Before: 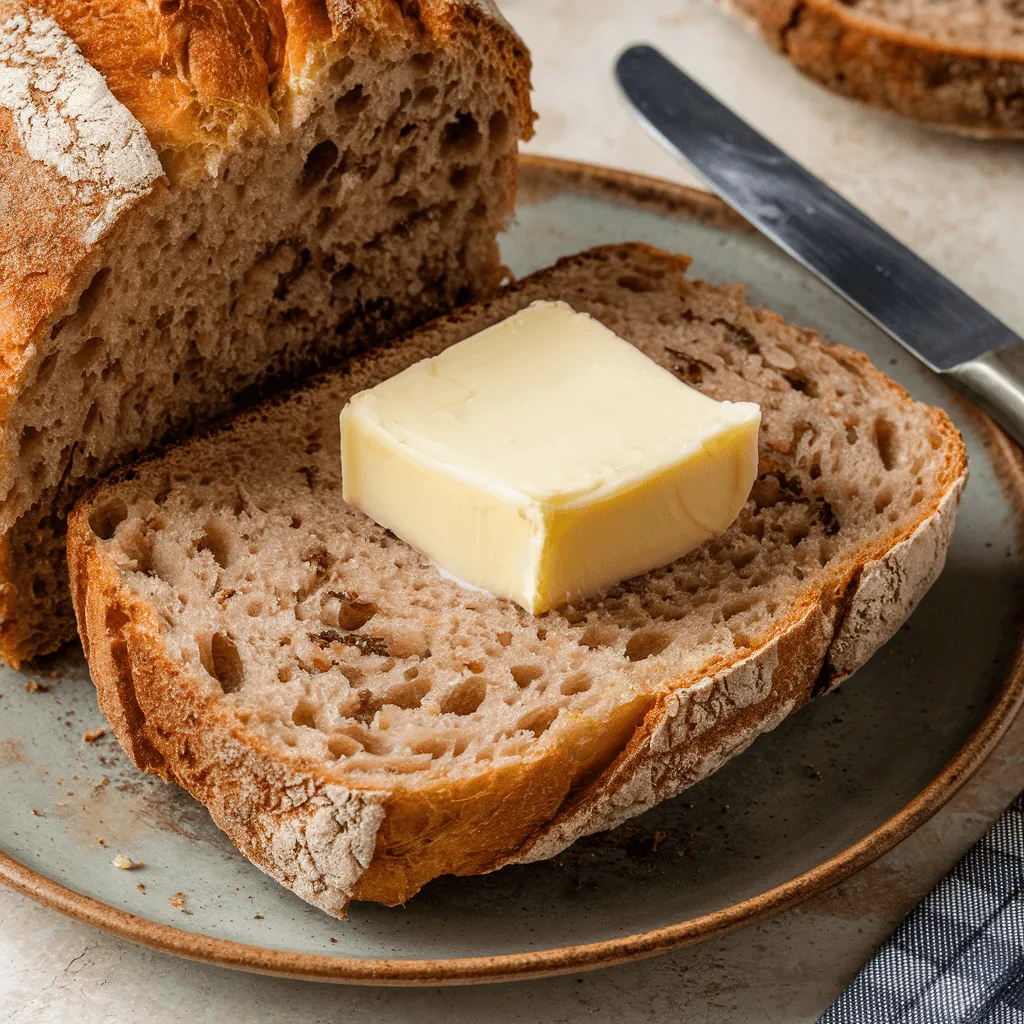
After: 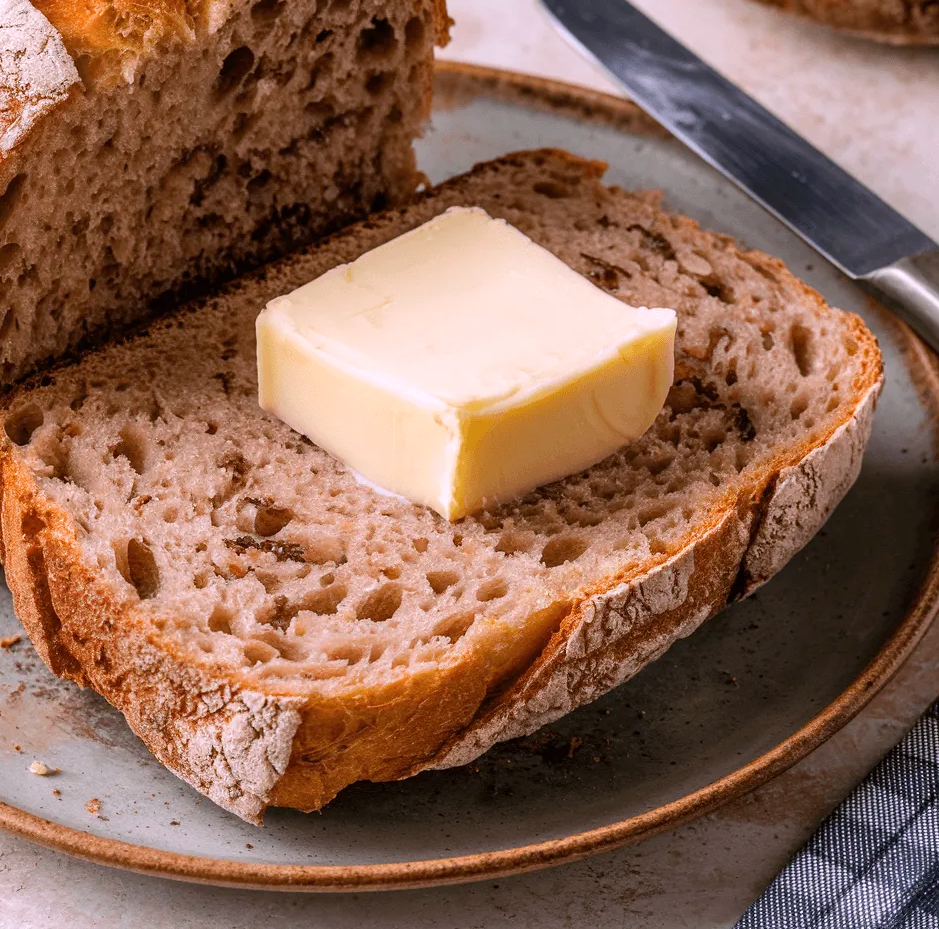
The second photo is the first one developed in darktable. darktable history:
white balance: red 1.066, blue 1.119
crop and rotate: left 8.262%, top 9.226%
